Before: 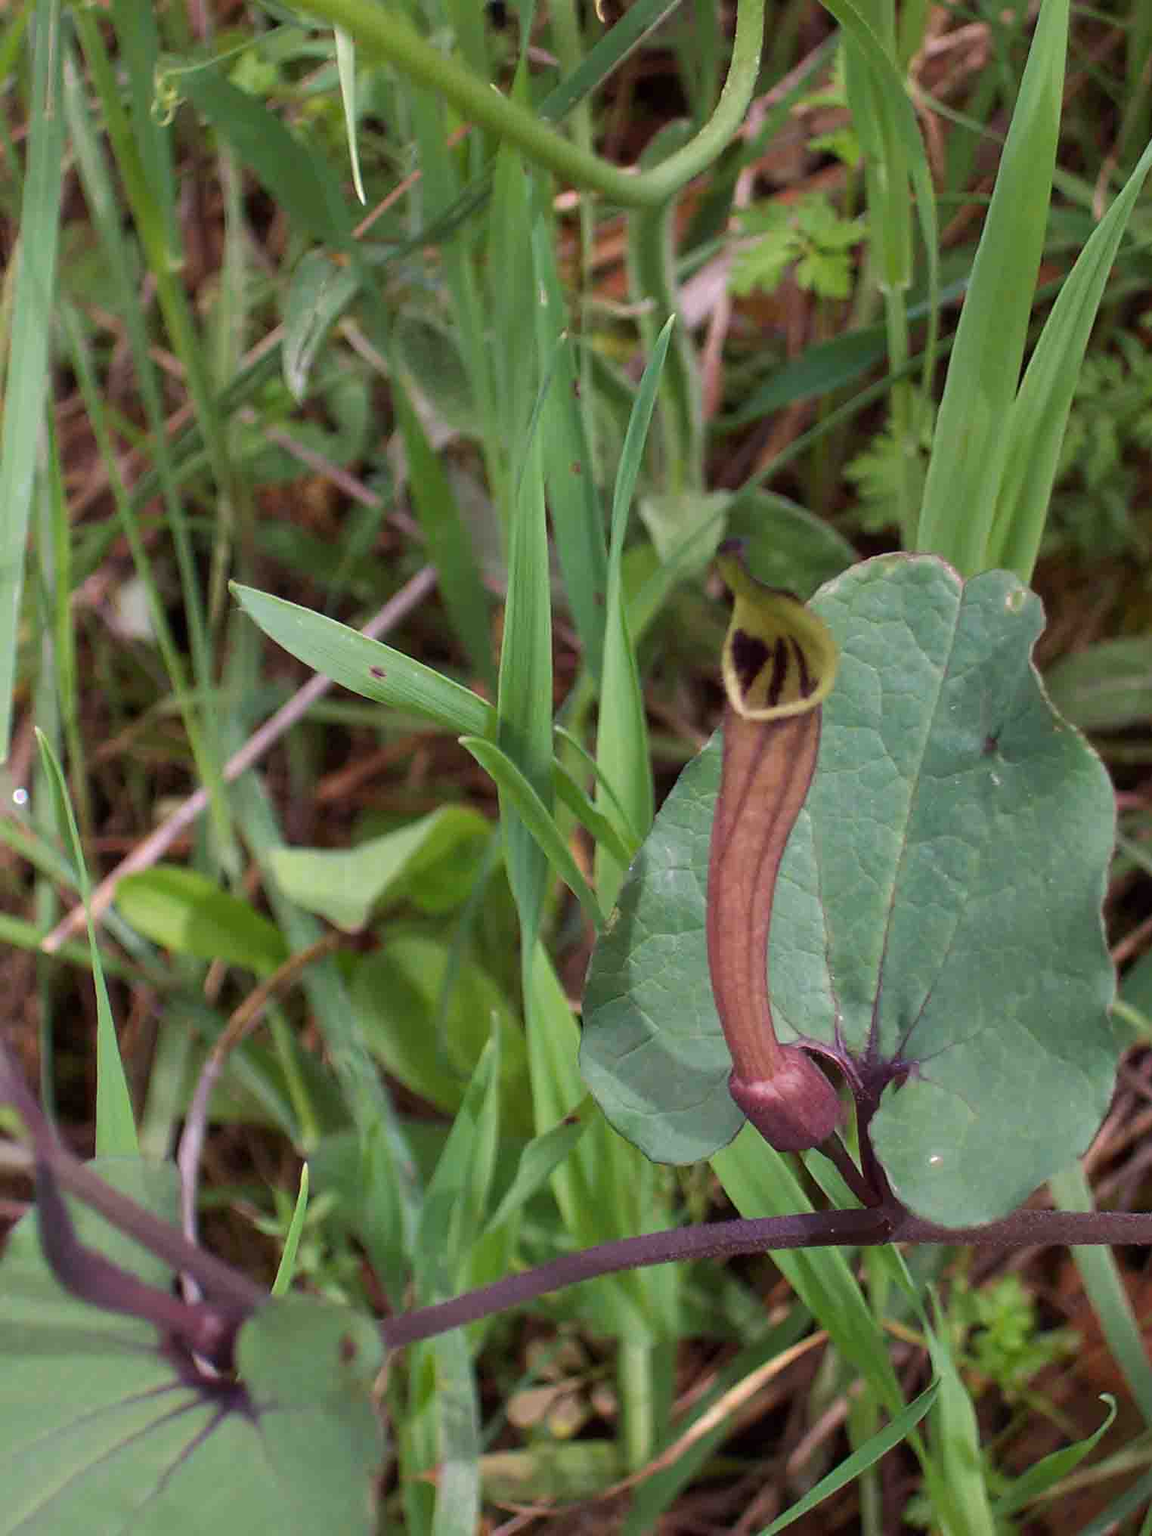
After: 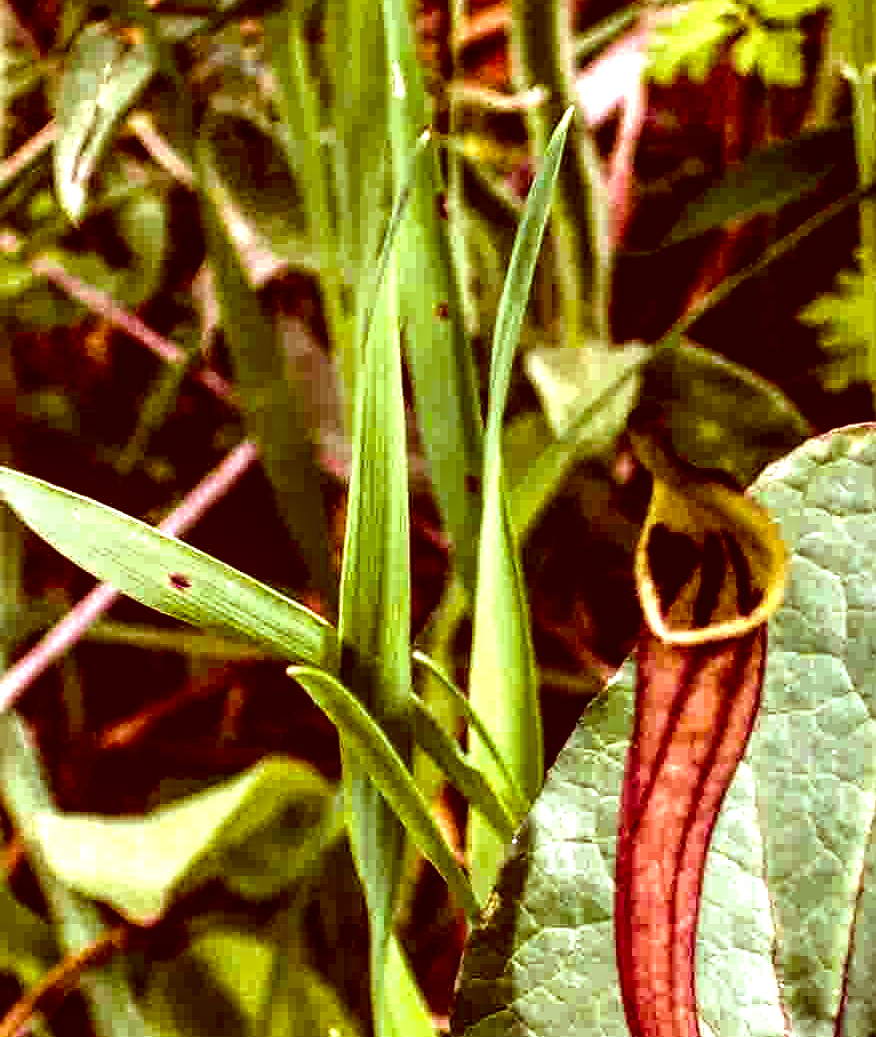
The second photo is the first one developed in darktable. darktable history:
tone curve: curves: ch0 [(0, 0) (0.641, 0.595) (1, 1)], color space Lab, independent channels, preserve colors none
local contrast: highlights 19%, detail 186%
tone equalizer: -8 EV -1.06 EV, -7 EV -1.02 EV, -6 EV -0.868 EV, -5 EV -0.585 EV, -3 EV 0.61 EV, -2 EV 0.854 EV, -1 EV 0.986 EV, +0 EV 1.08 EV, edges refinement/feathering 500, mask exposure compensation -1.57 EV, preserve details no
crop: left 21.032%, top 15.205%, right 21.451%, bottom 33.743%
color correction: highlights a* 9.07, highlights b* 9, shadows a* 39.47, shadows b* 39.84, saturation 0.803
exposure: black level correction 0.039, exposure 0.499 EV, compensate highlight preservation false
color balance rgb: perceptual saturation grading › global saturation -1.112%, global vibrance 50.819%
